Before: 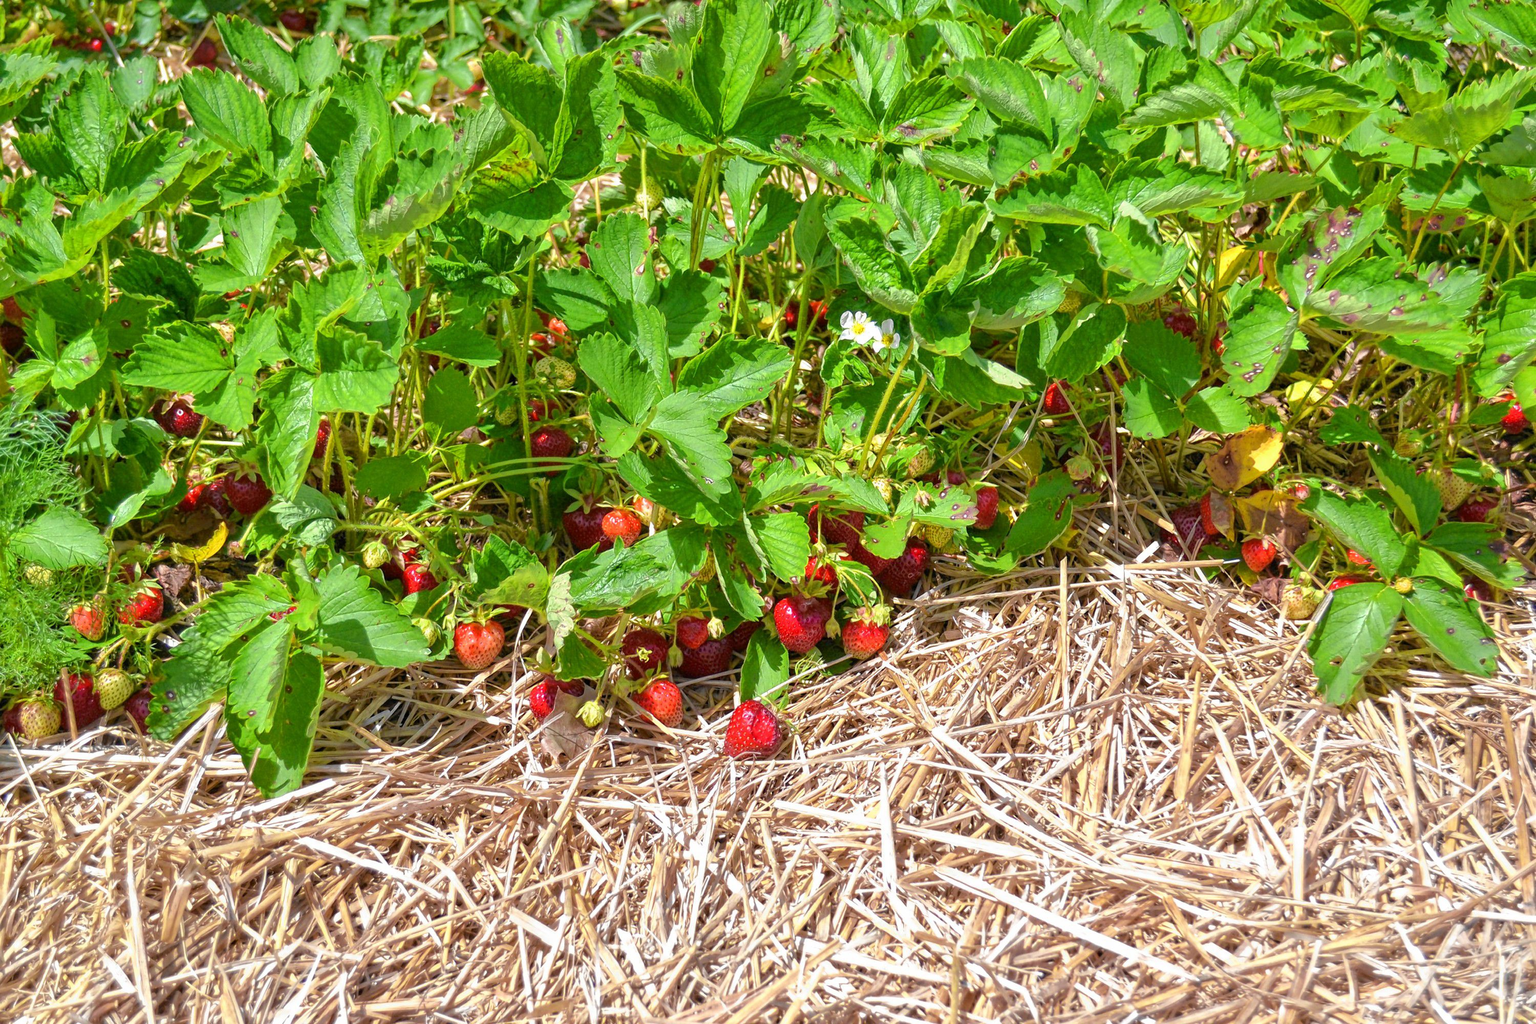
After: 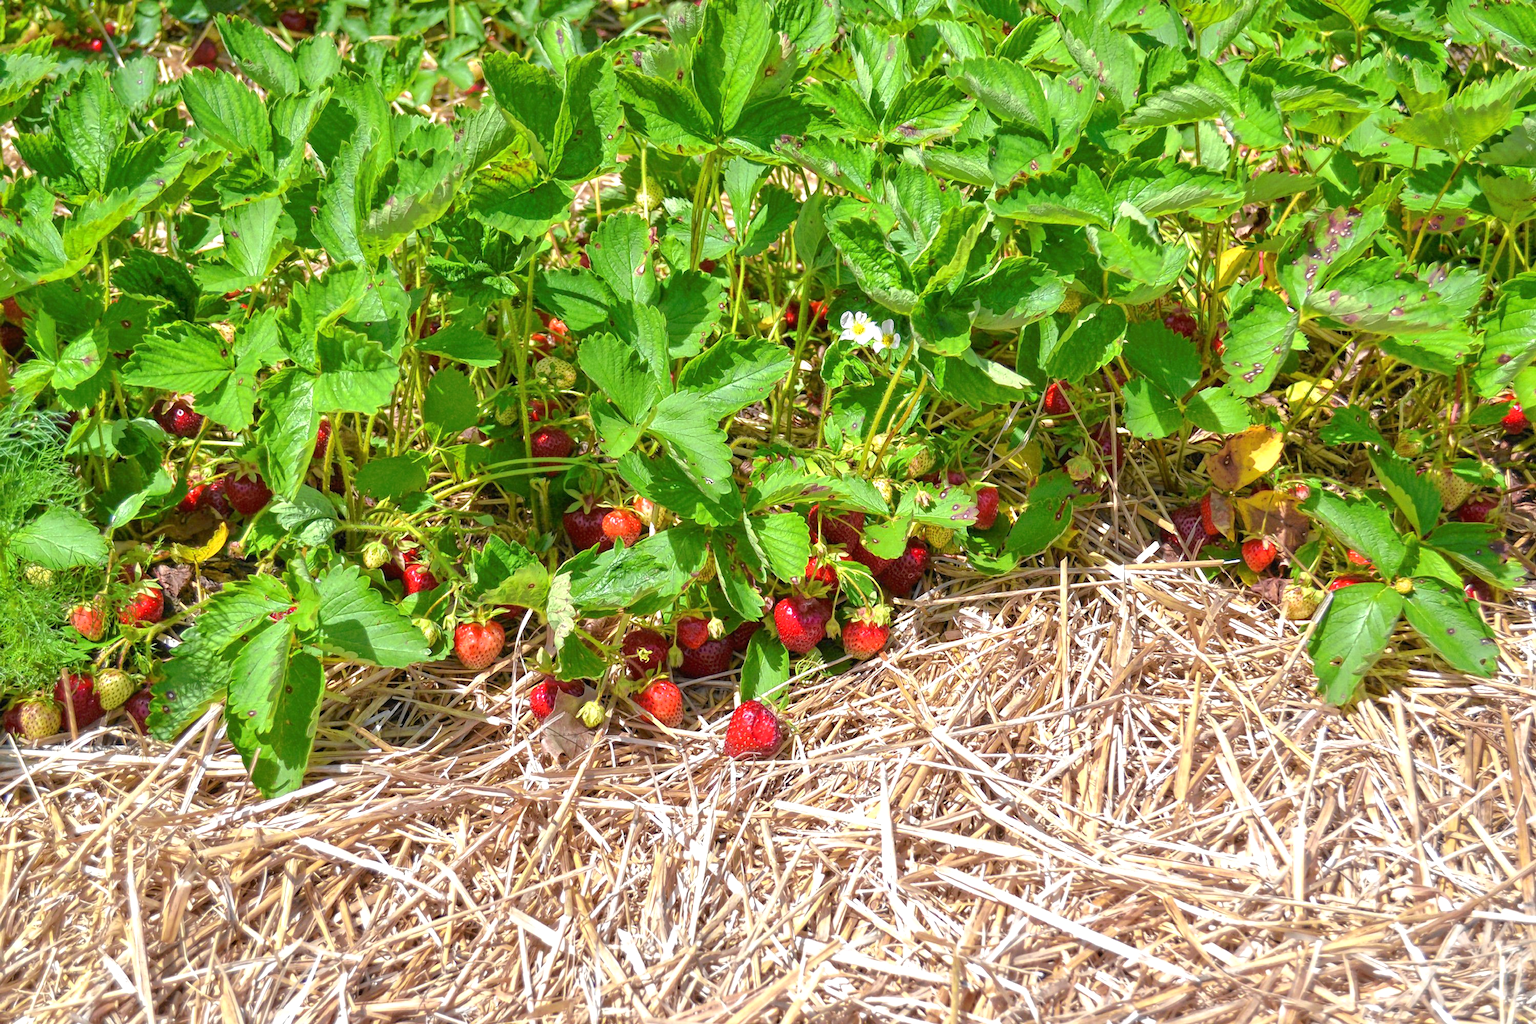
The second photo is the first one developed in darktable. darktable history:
exposure: exposure 0.164 EV, compensate highlight preservation false
tone curve: curves: ch0 [(0, 0) (0.003, 0.013) (0.011, 0.017) (0.025, 0.028) (0.044, 0.049) (0.069, 0.07) (0.1, 0.103) (0.136, 0.143) (0.177, 0.186) (0.224, 0.232) (0.277, 0.282) (0.335, 0.333) (0.399, 0.405) (0.468, 0.477) (0.543, 0.54) (0.623, 0.627) (0.709, 0.709) (0.801, 0.798) (0.898, 0.902) (1, 1)], preserve colors none
